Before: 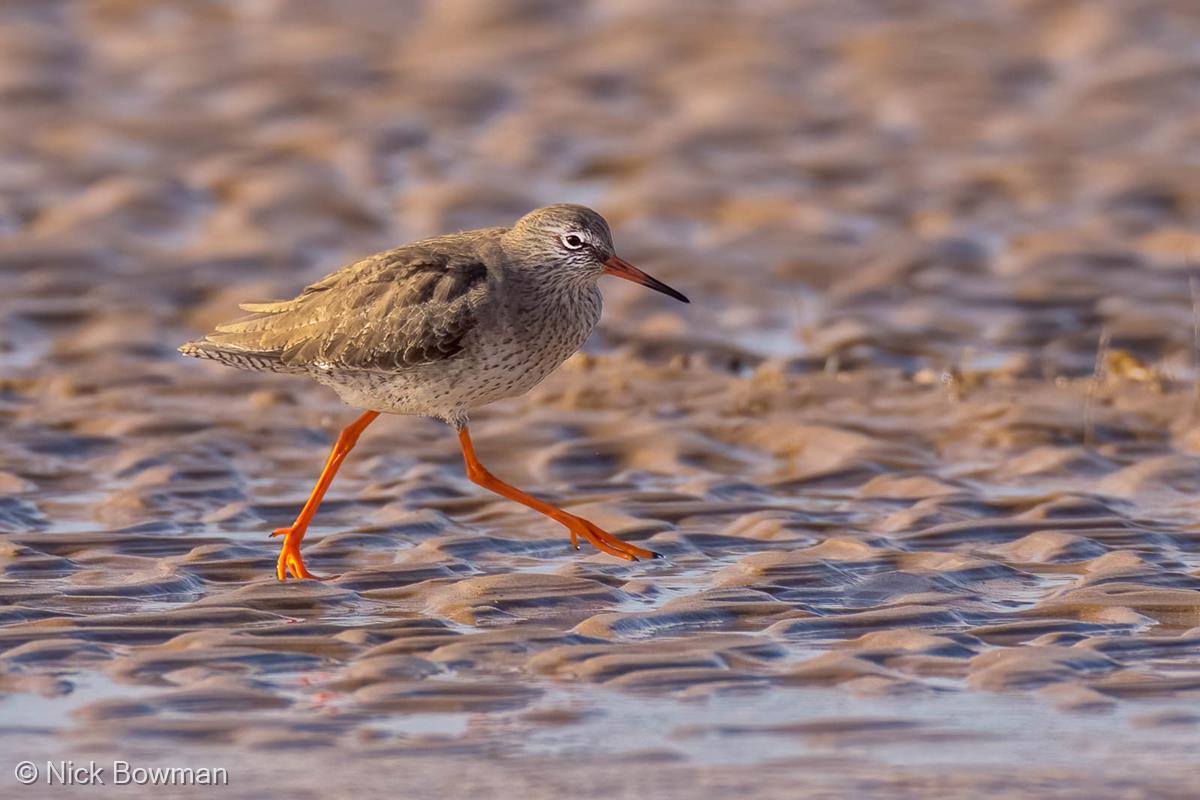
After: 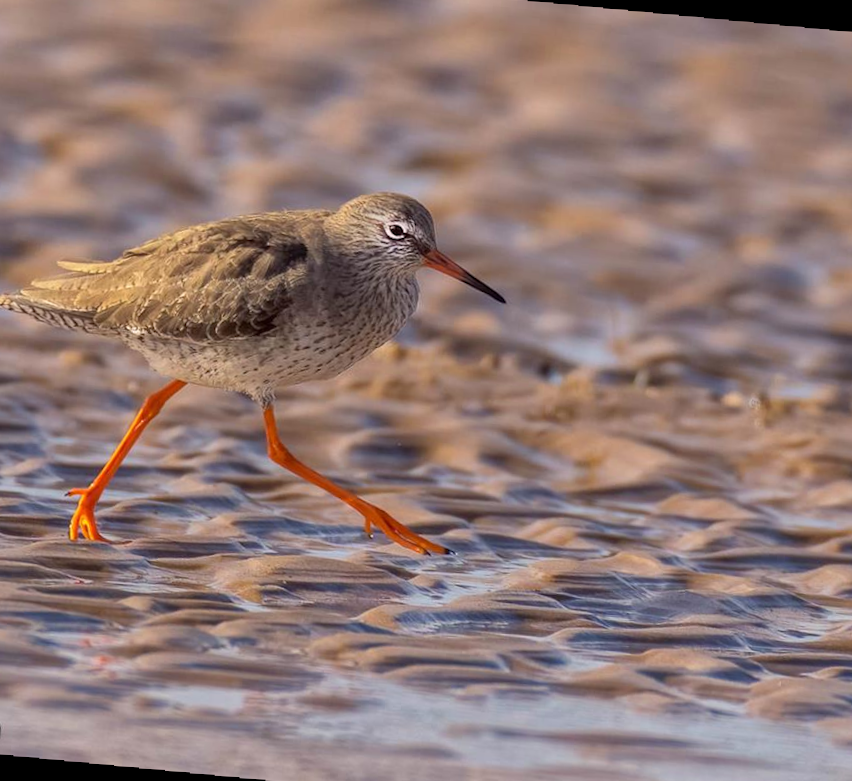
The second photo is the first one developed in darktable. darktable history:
crop and rotate: angle -3.27°, left 14.277%, top 0.028%, right 10.766%, bottom 0.028%
rotate and perspective: rotation 2.27°, automatic cropping off
